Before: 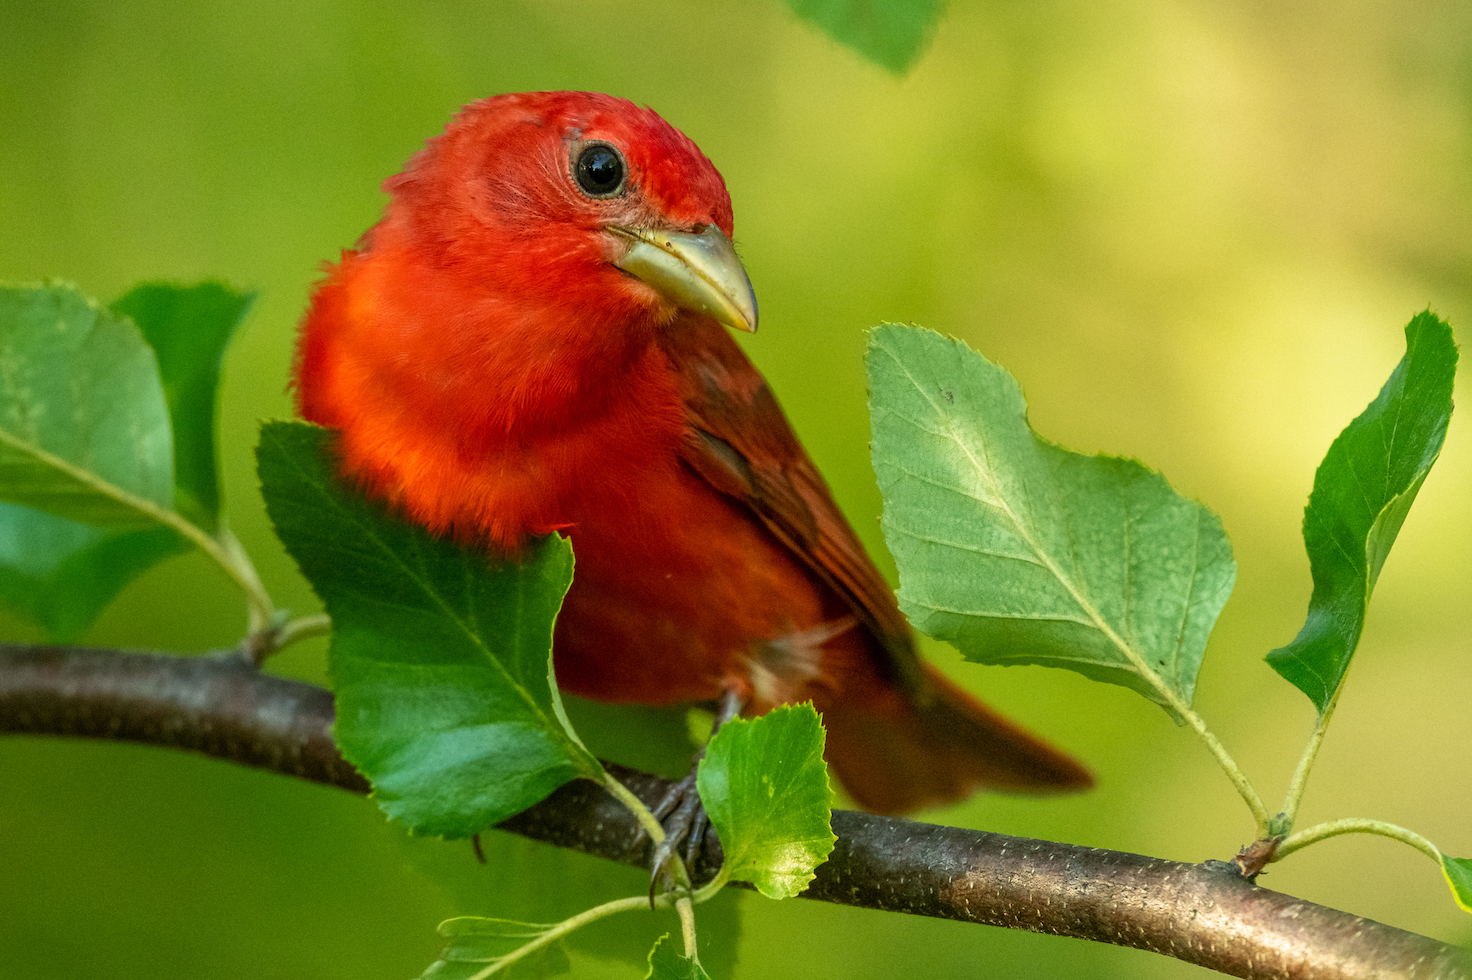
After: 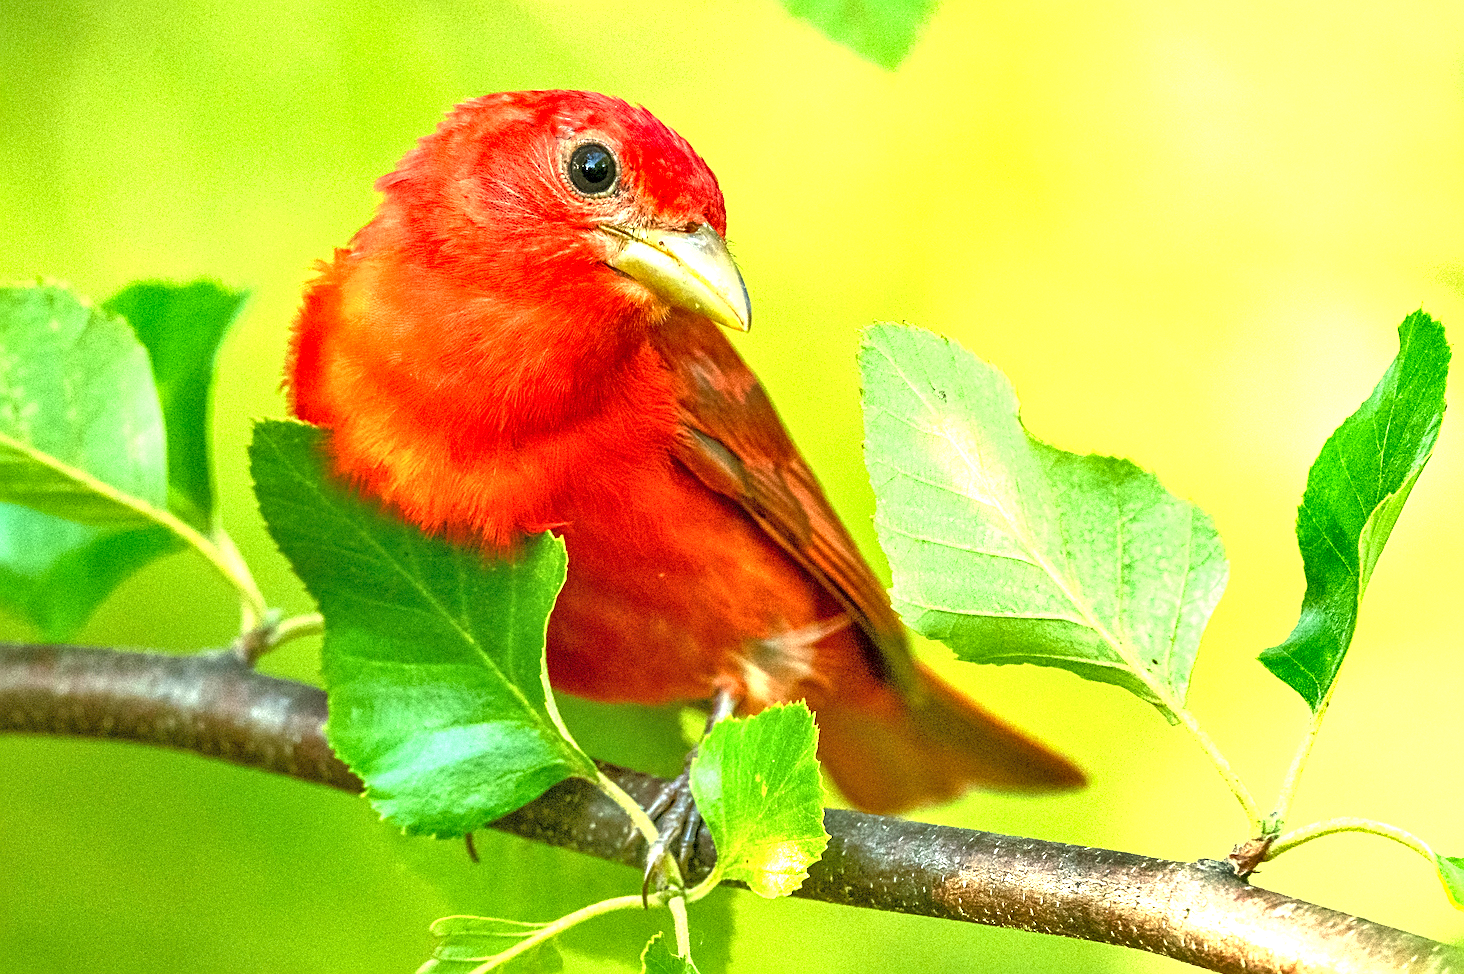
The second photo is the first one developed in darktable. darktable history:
tone equalizer: -7 EV 0.159 EV, -6 EV 0.613 EV, -5 EV 1.16 EV, -4 EV 1.34 EV, -3 EV 1.16 EV, -2 EV 0.6 EV, -1 EV 0.156 EV
sharpen: on, module defaults
exposure: black level correction 0, exposure 1.457 EV, compensate exposure bias true, compensate highlight preservation false
local contrast: highlights 107%, shadows 100%, detail 119%, midtone range 0.2
crop and rotate: left 0.532%, top 0.219%, bottom 0.331%
shadows and highlights: shadows 37.41, highlights -26.66, shadows color adjustment 97.67%, soften with gaussian
